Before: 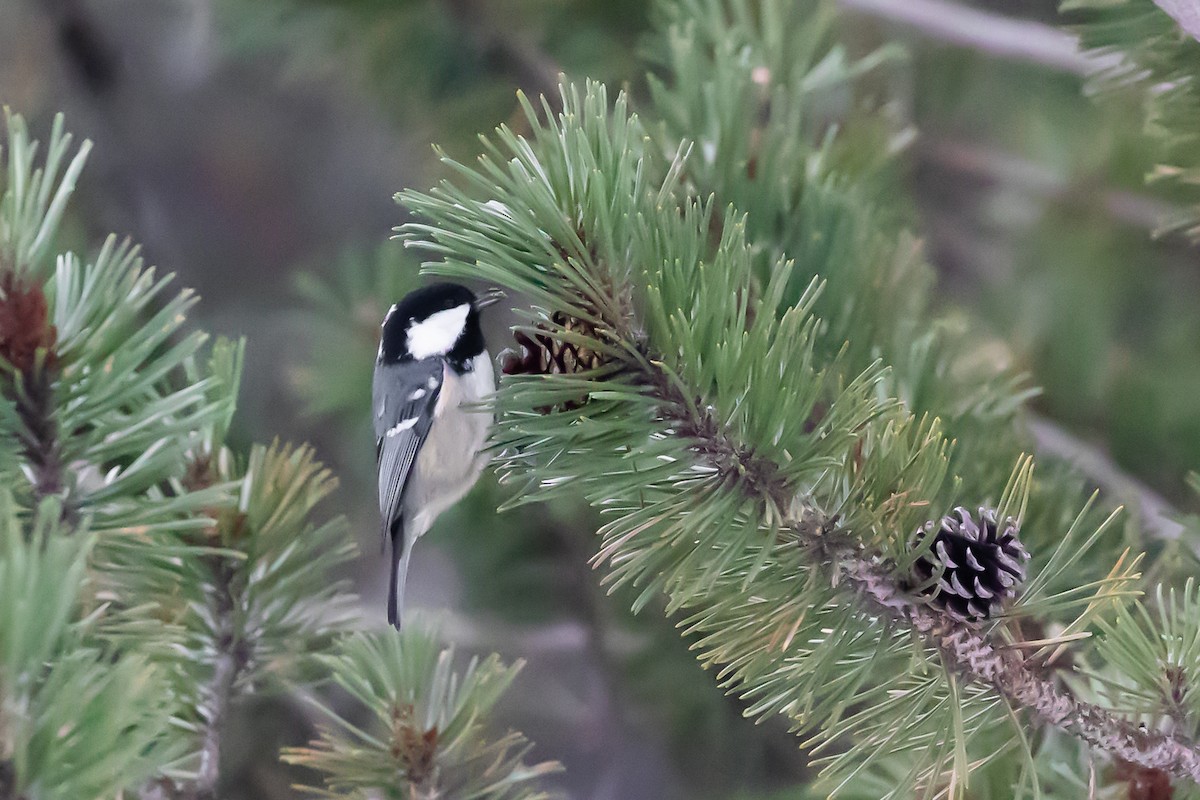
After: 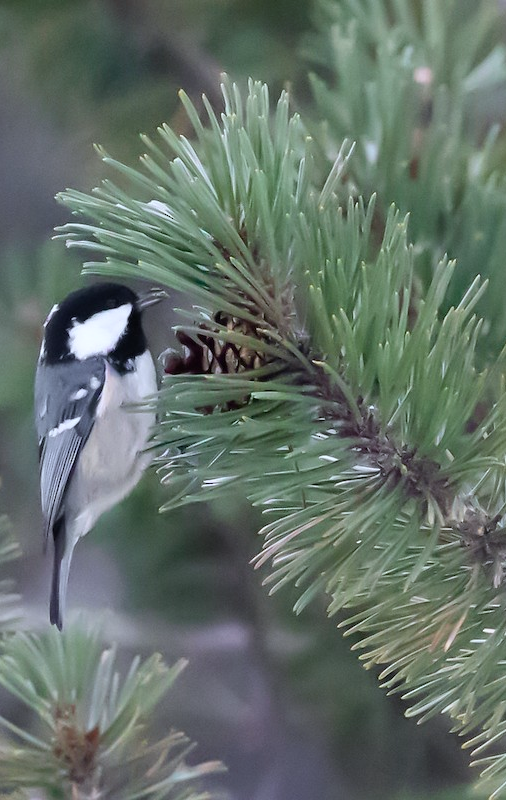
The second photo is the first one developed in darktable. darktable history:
crop: left 28.212%, right 29.556%
color correction: highlights a* -0.853, highlights b* -8.59
